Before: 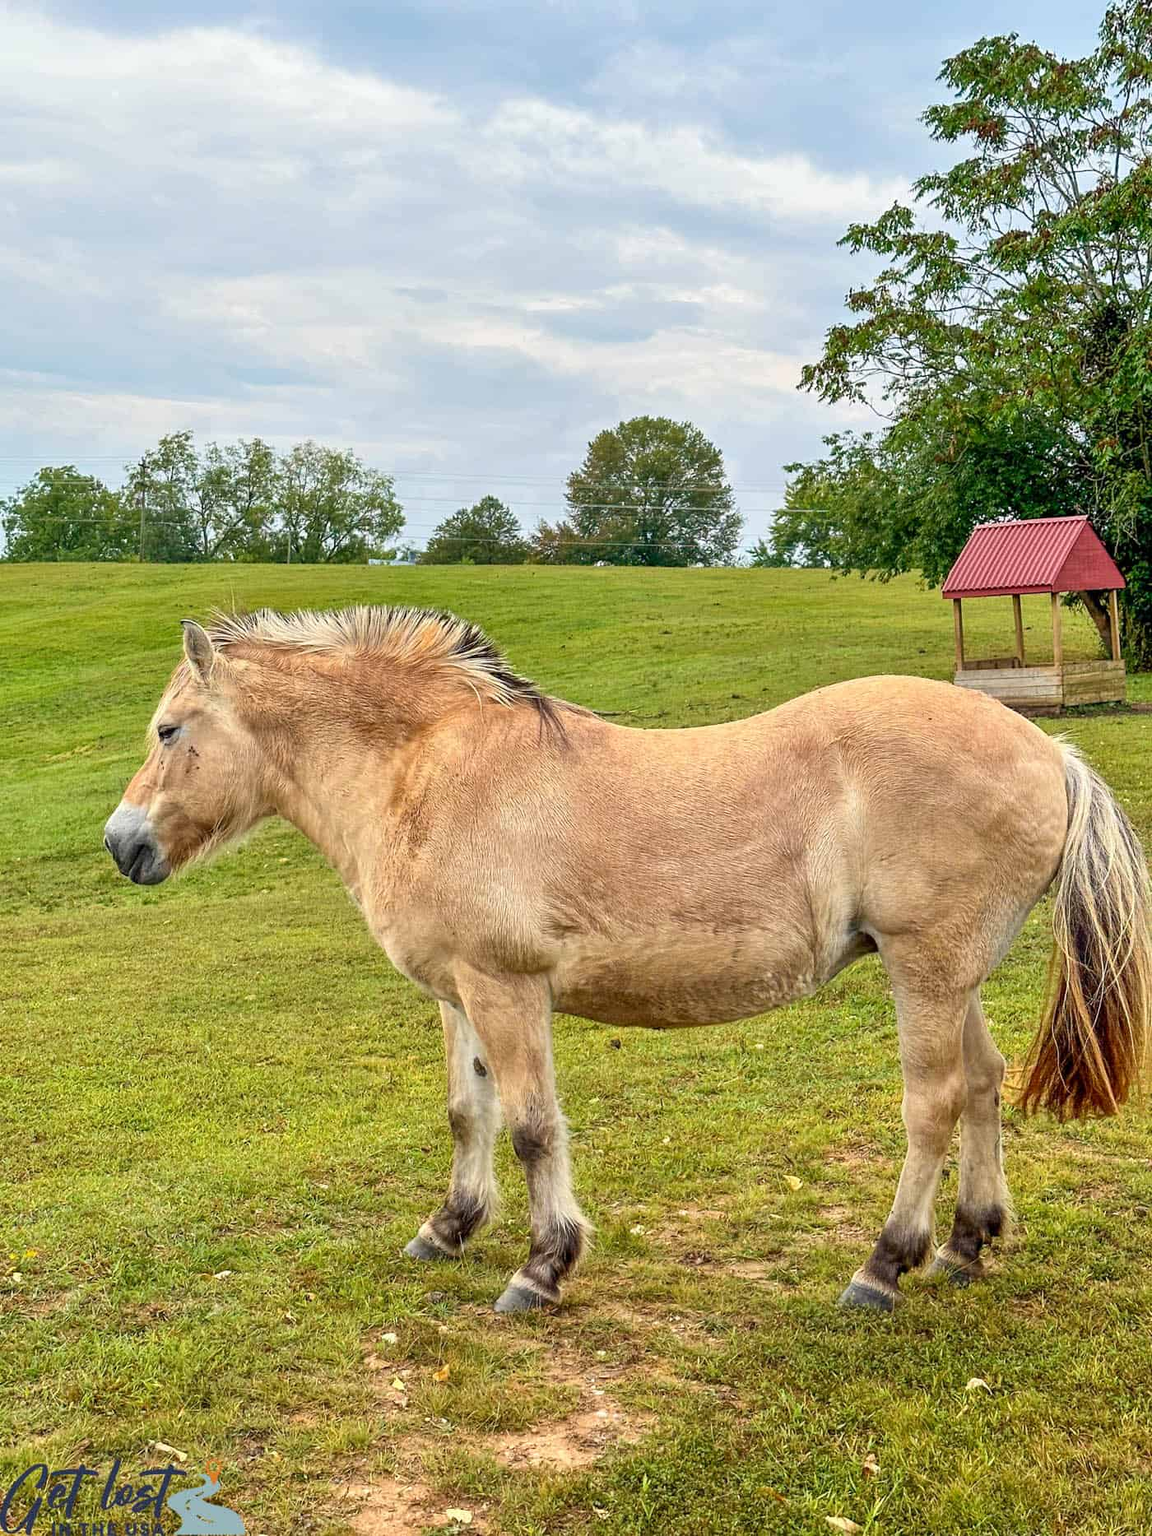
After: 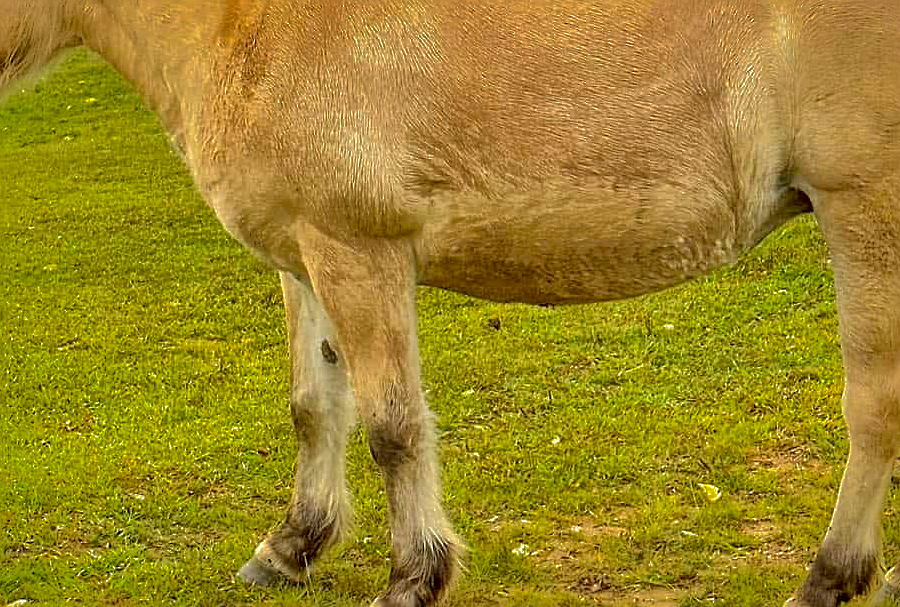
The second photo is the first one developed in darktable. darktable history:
crop: left 18.181%, top 50.652%, right 17.467%, bottom 16.793%
shadows and highlights: shadows 39.18, highlights -75.98, highlights color adjustment 77.65%
tone equalizer: mask exposure compensation -0.492 EV
color correction: highlights a* -1.41, highlights b* 10.02, shadows a* 0.796, shadows b* 18.96
sharpen: on, module defaults
